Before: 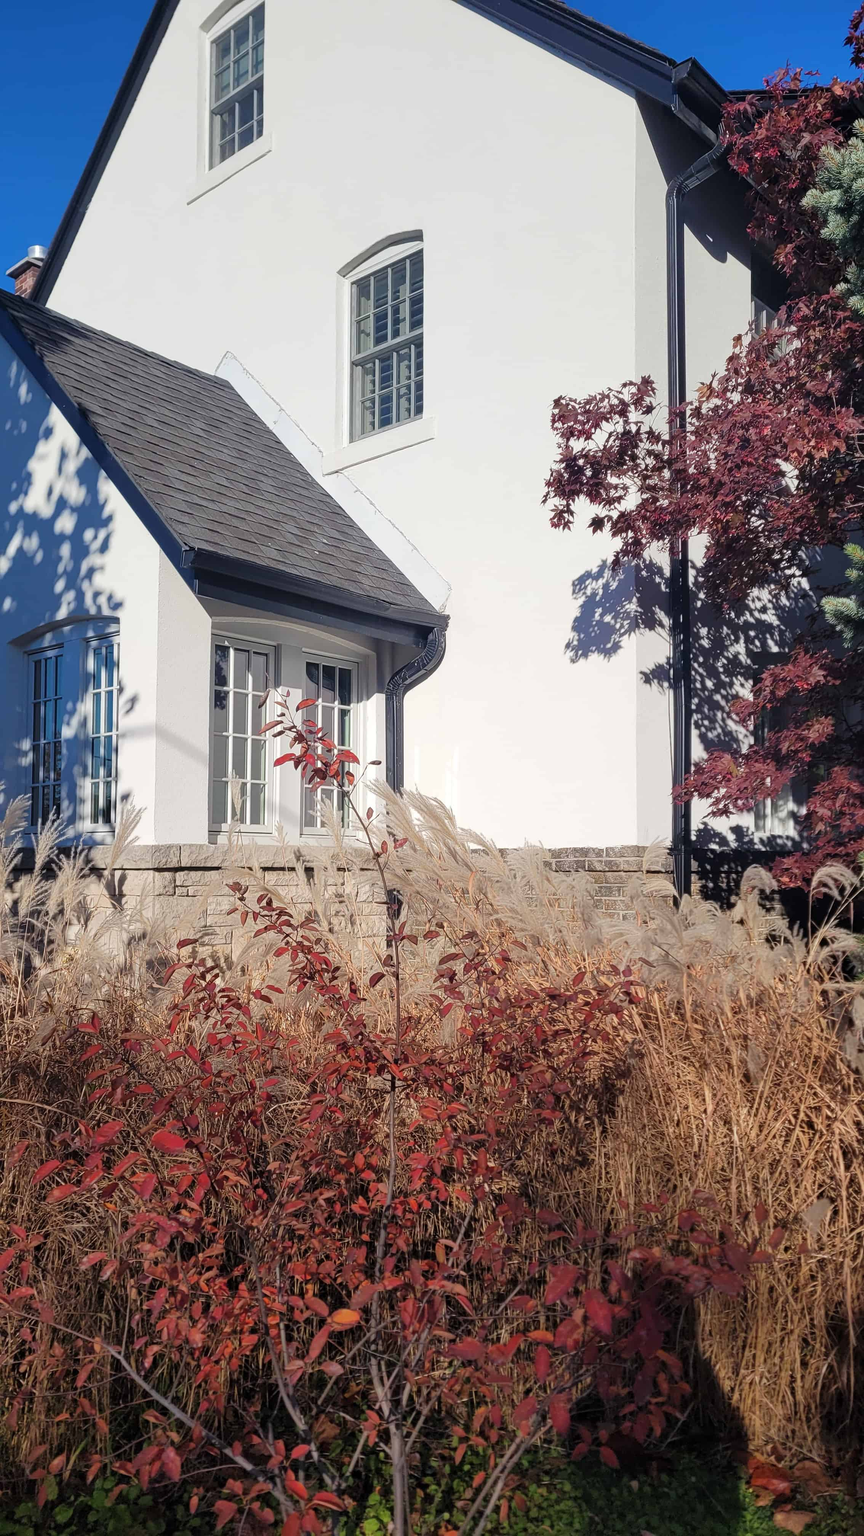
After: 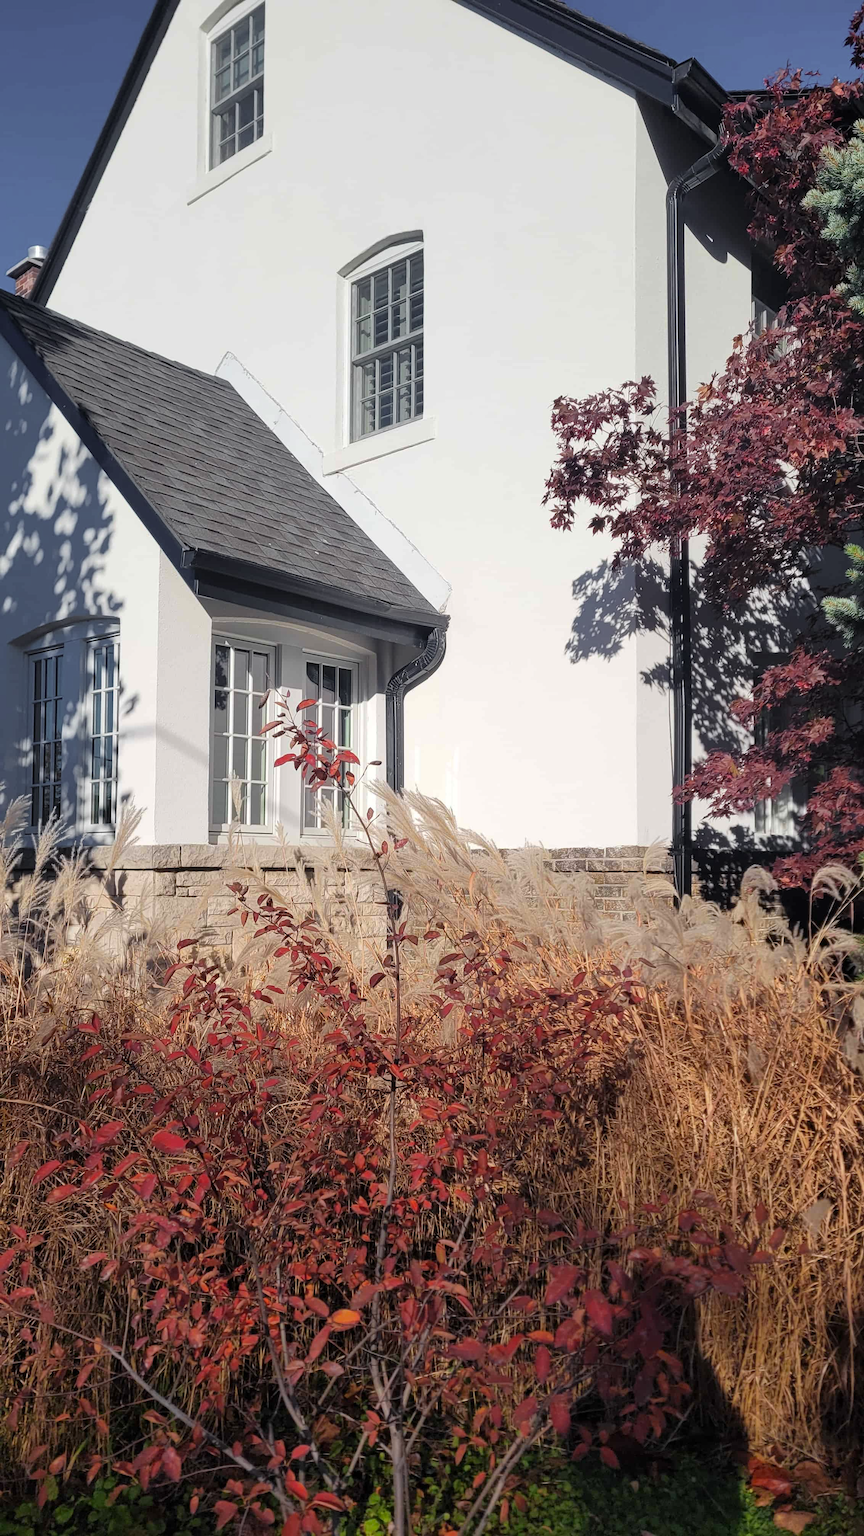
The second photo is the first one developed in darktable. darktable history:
color zones: curves: ch1 [(0.25, 0.61) (0.75, 0.248)]
